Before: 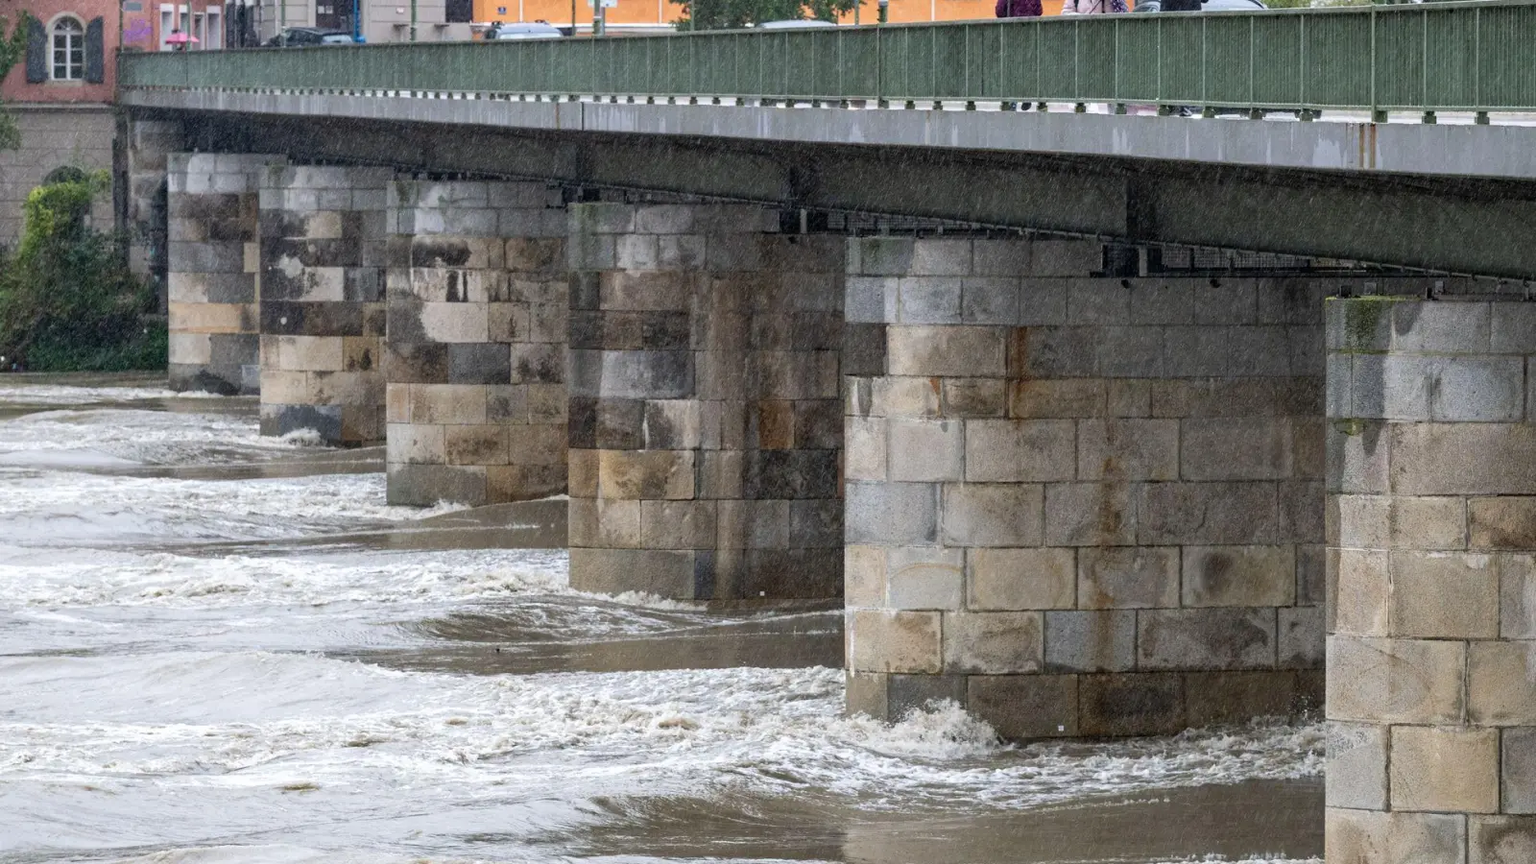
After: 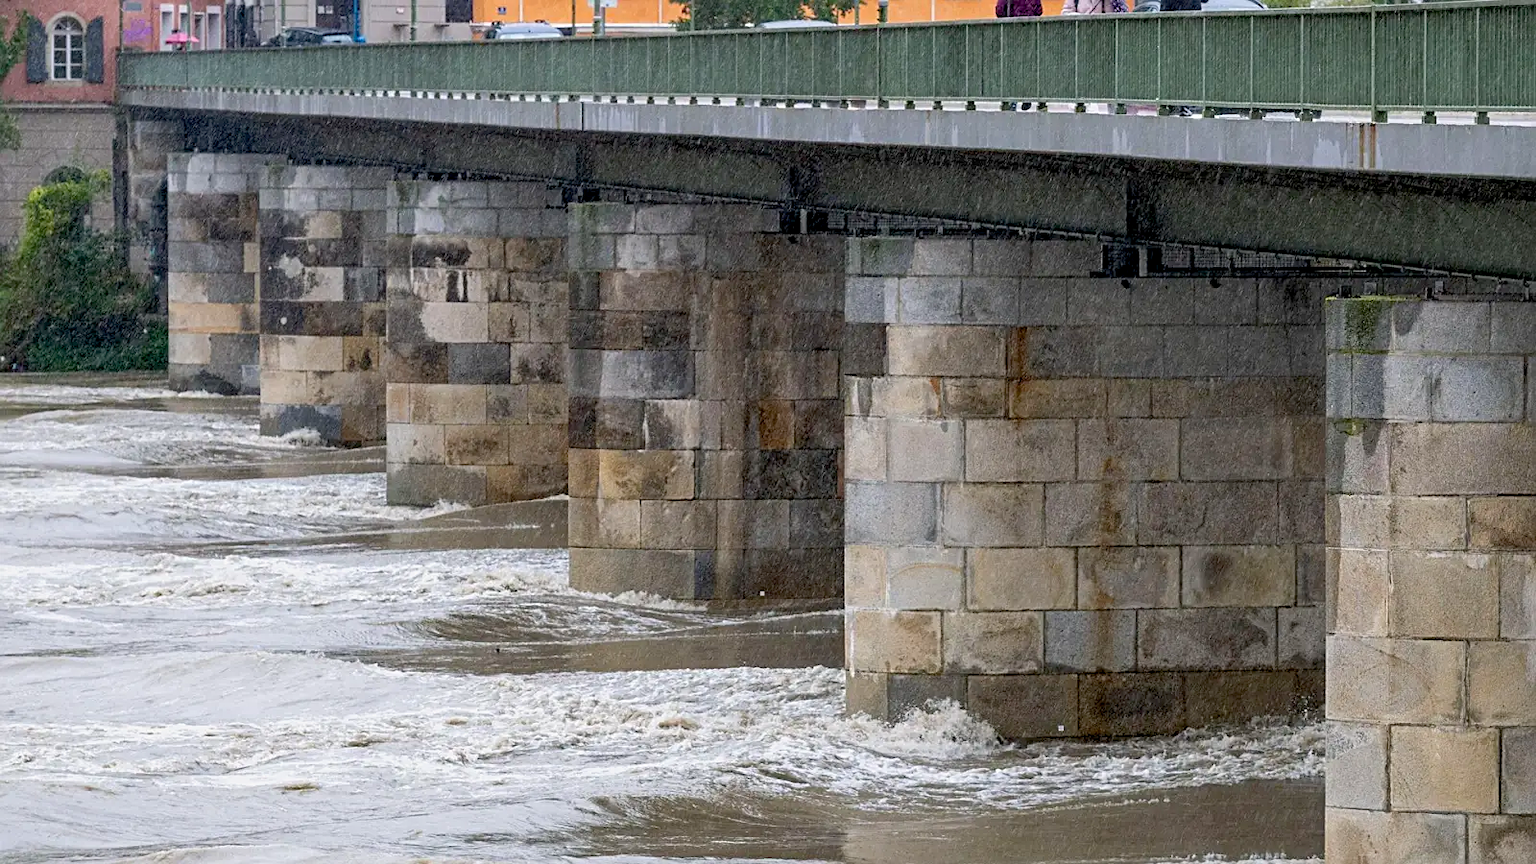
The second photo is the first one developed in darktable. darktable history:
sharpen: amount 0.544
color balance rgb: highlights gain › chroma 0.162%, highlights gain › hue 330.8°, perceptual saturation grading › global saturation 15.029%, contrast -9.571%
exposure: black level correction 0.007, exposure 0.096 EV, compensate highlight preservation false
